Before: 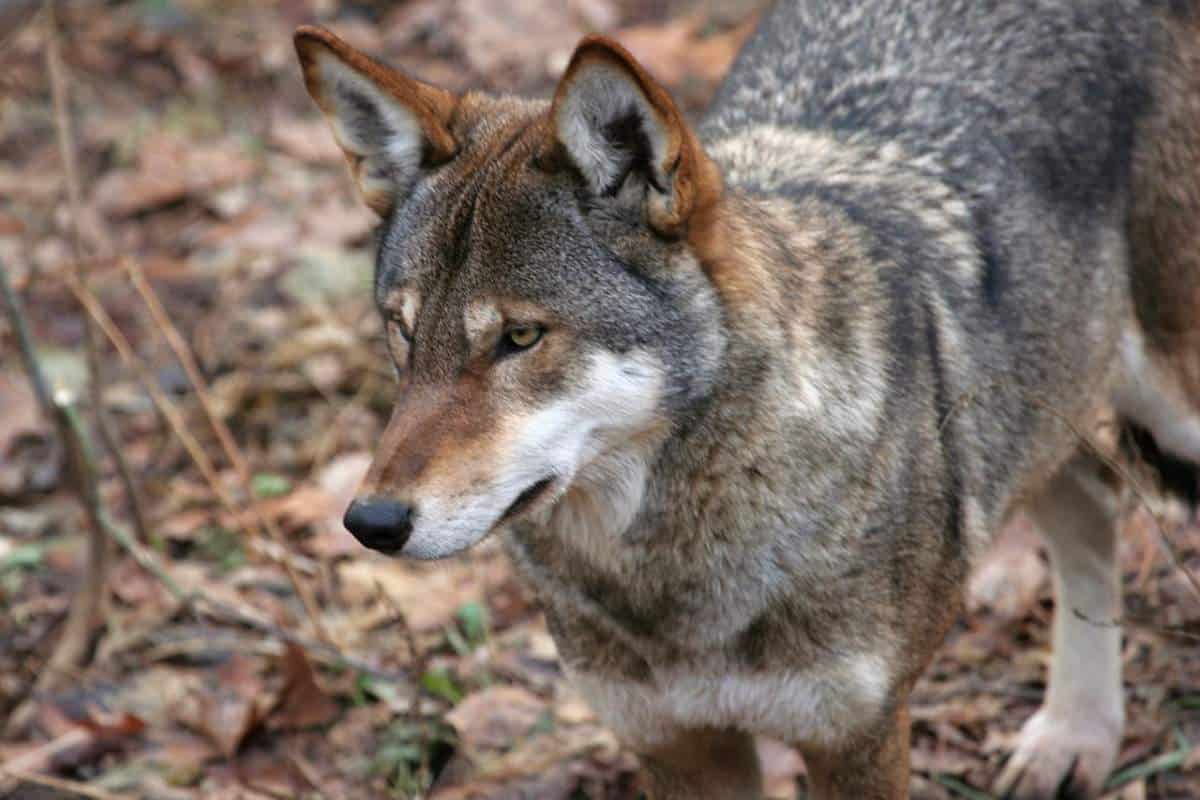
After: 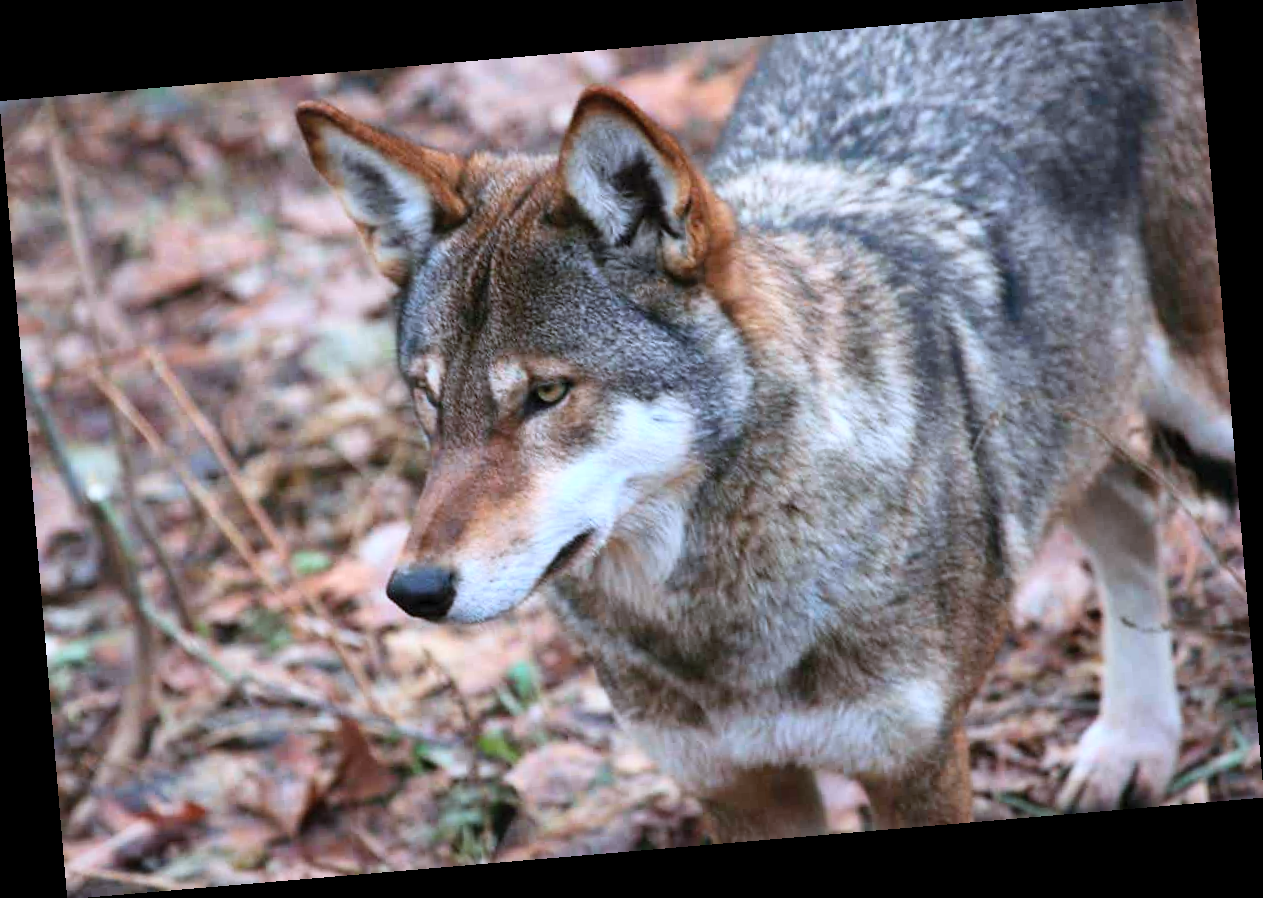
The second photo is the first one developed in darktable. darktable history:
tone equalizer: -7 EV 0.13 EV, smoothing diameter 25%, edges refinement/feathering 10, preserve details guided filter
contrast brightness saturation: contrast 0.2, brightness 0.16, saturation 0.22
color correction: highlights a* -2.24, highlights b* -18.1
rotate and perspective: rotation -4.86°, automatic cropping off
